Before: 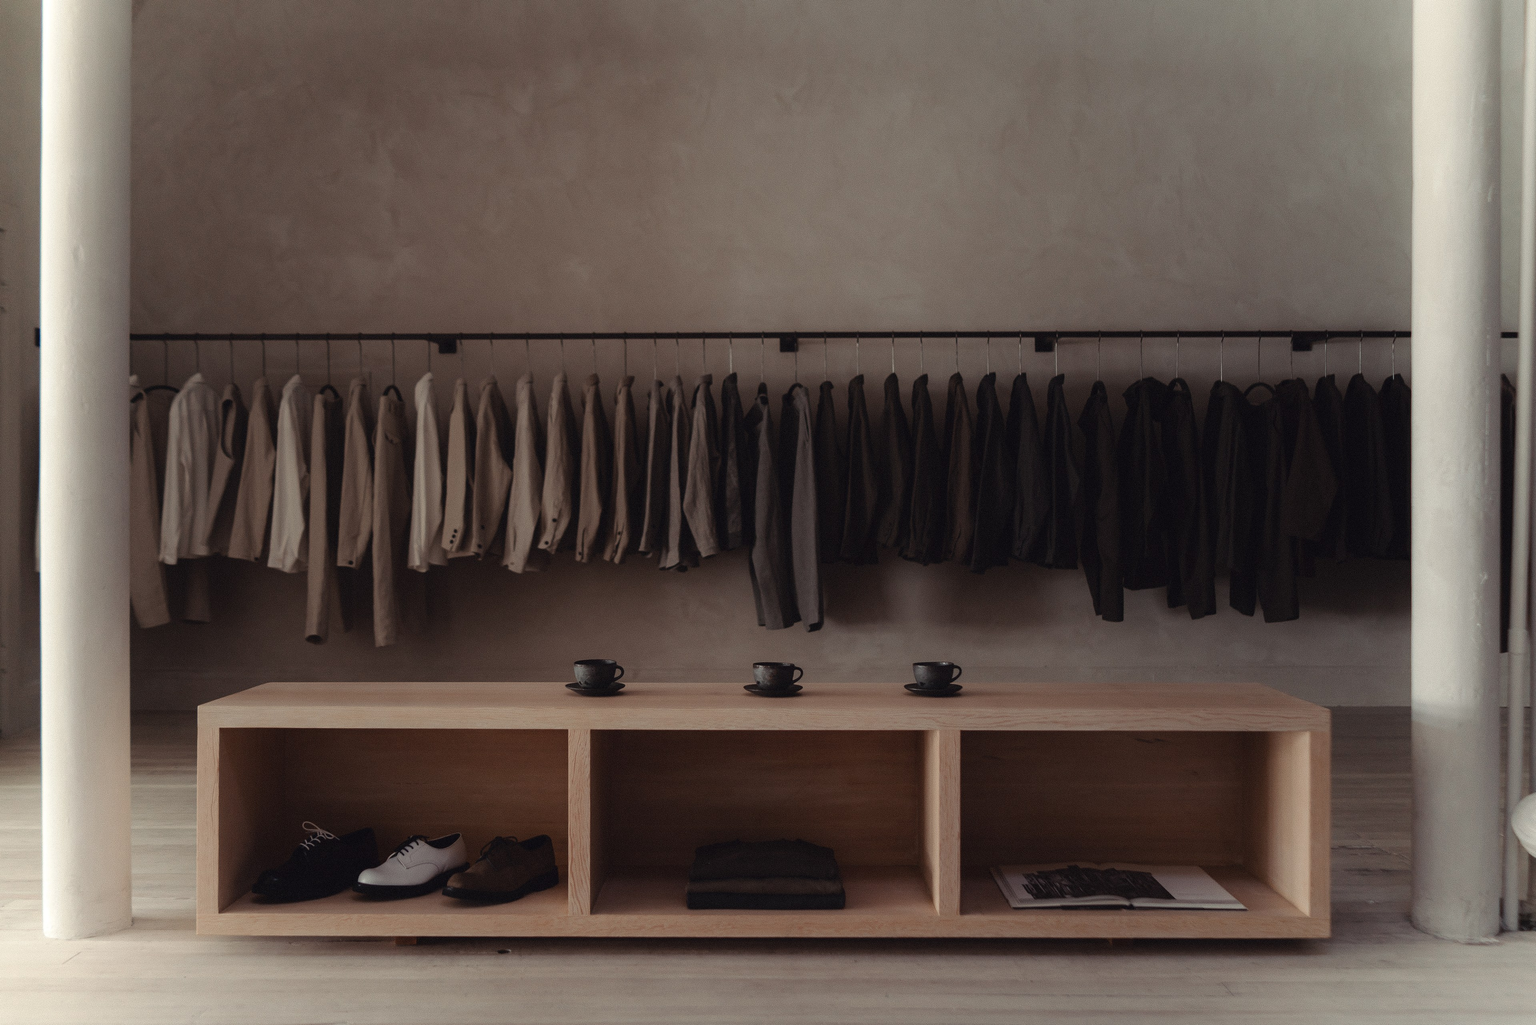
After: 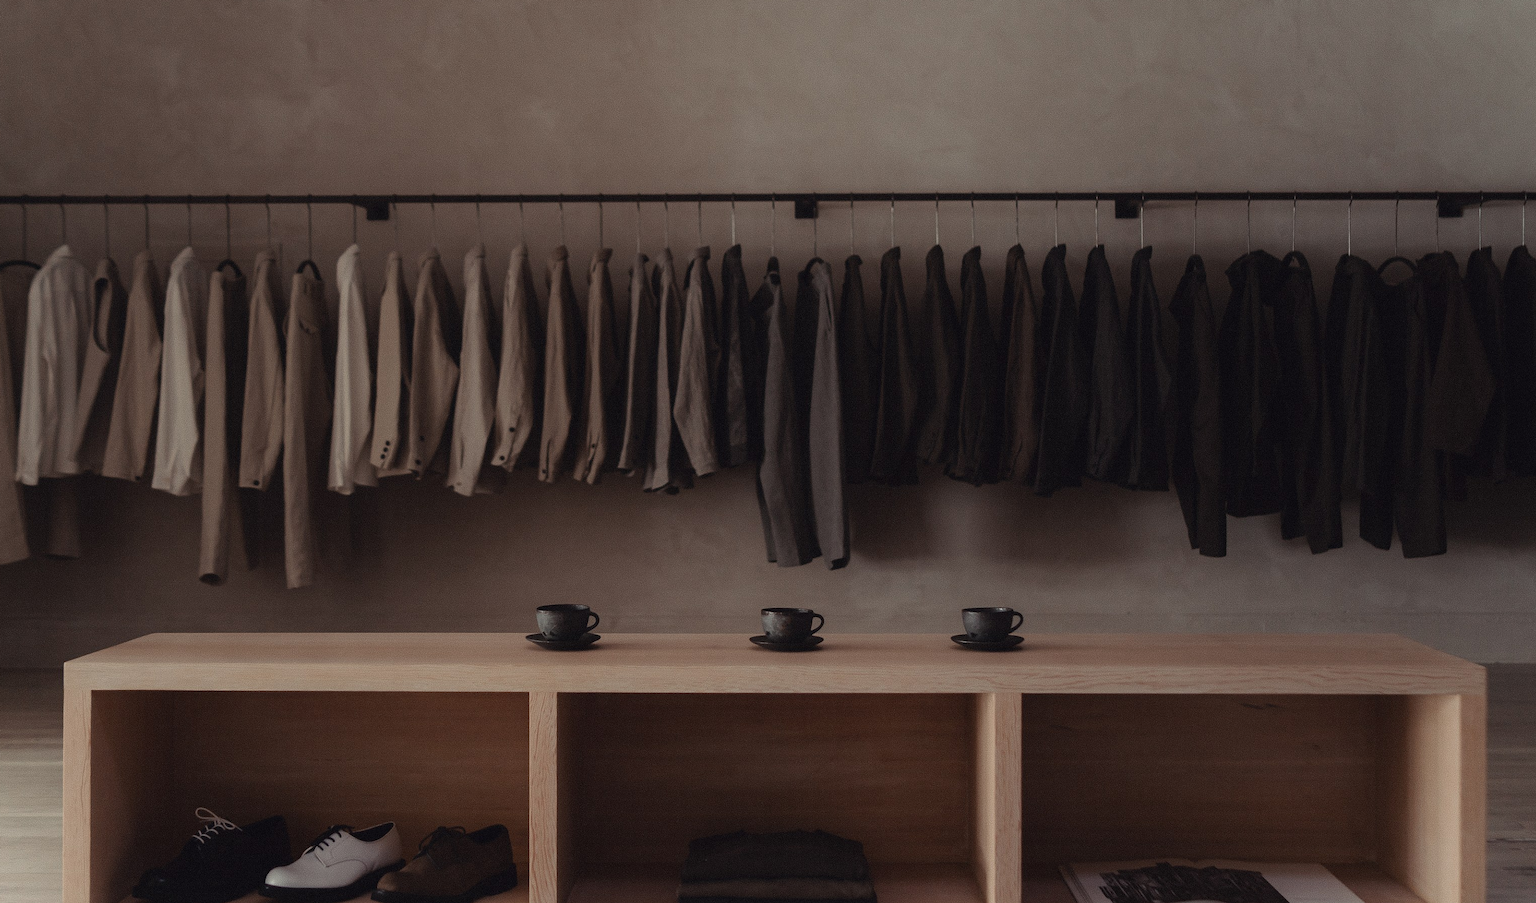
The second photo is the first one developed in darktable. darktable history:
crop: left 9.575%, top 17.394%, right 10.75%, bottom 12.352%
